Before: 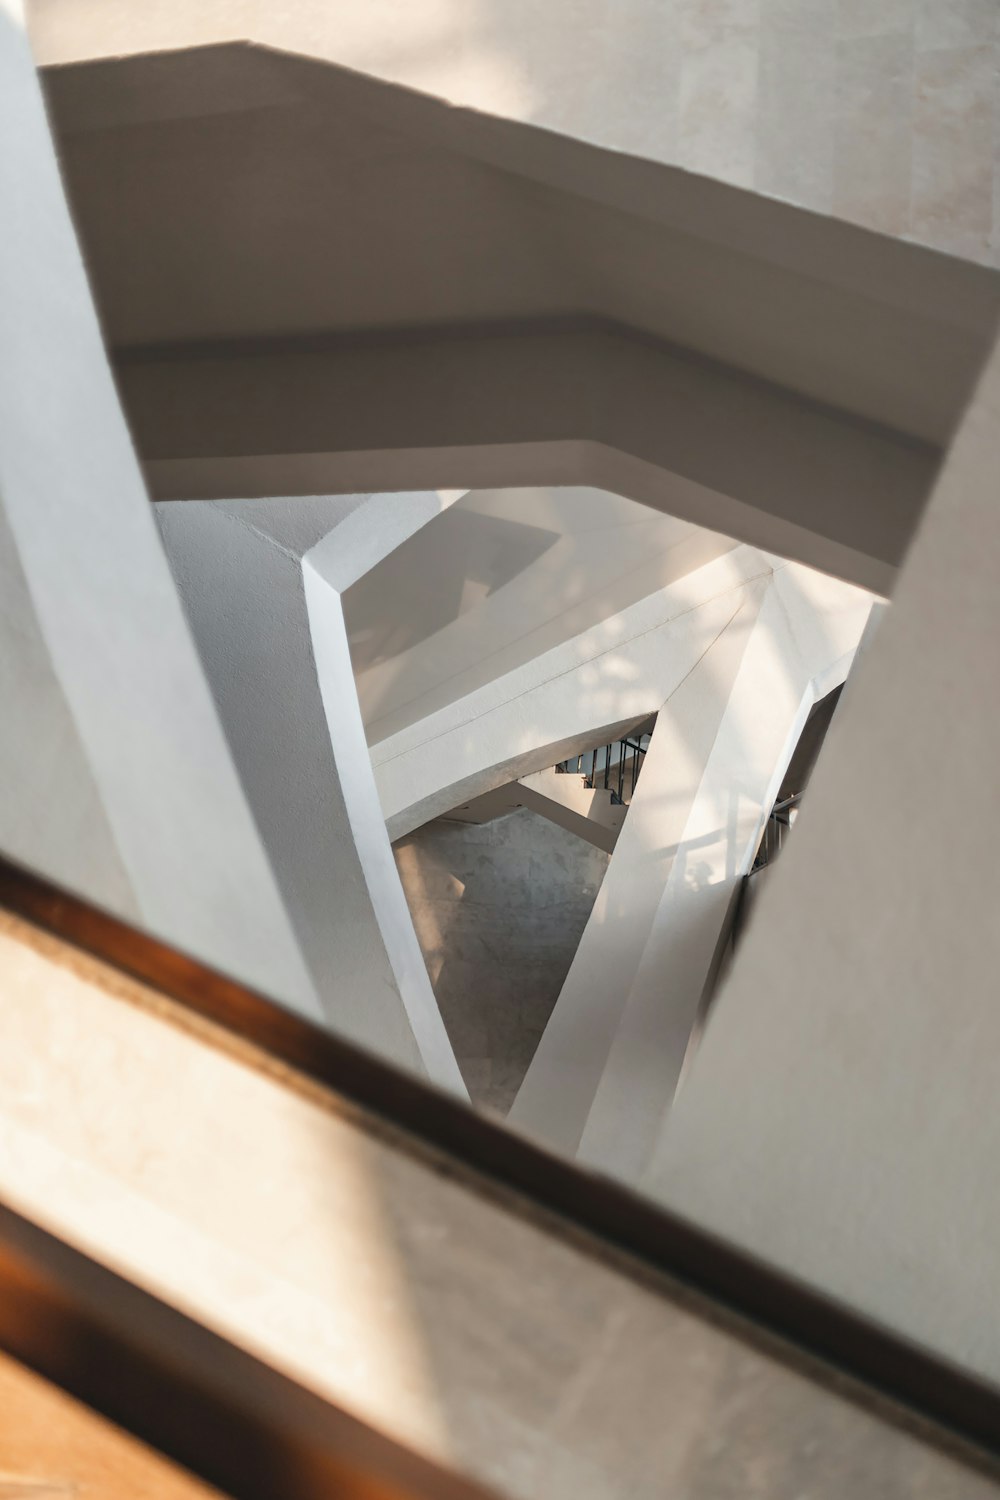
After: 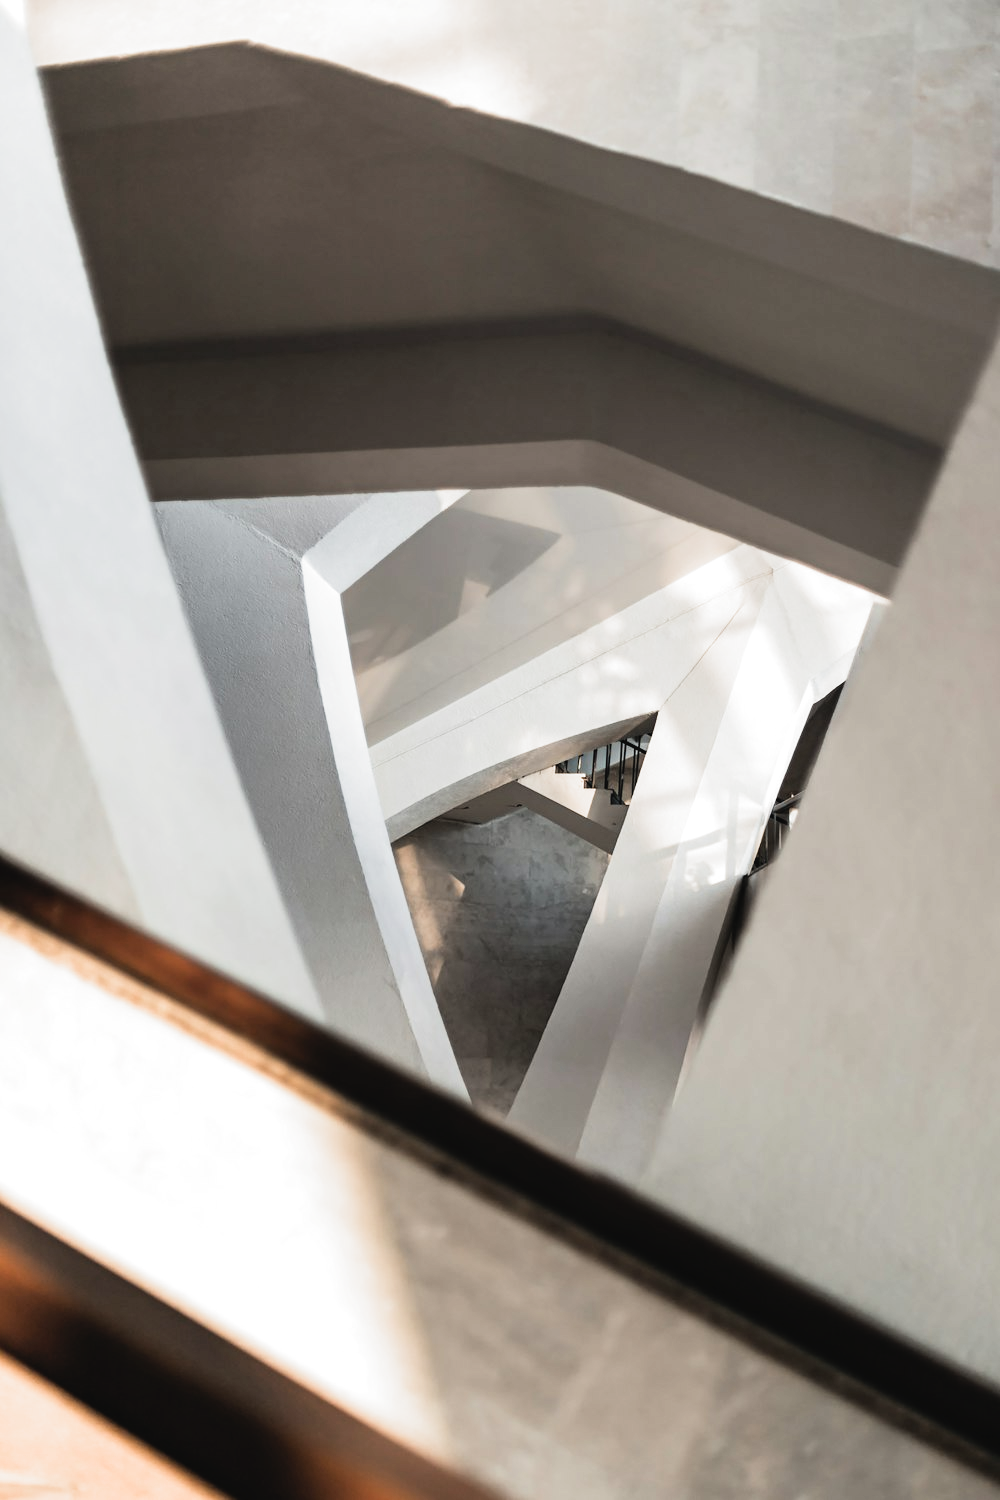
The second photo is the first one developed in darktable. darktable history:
filmic rgb: black relative exposure -8.28 EV, white relative exposure 2.2 EV, threshold 5.95 EV, target white luminance 99.867%, hardness 7.17, latitude 75.01%, contrast 1.316, highlights saturation mix -1.57%, shadows ↔ highlights balance 30.24%, color science v5 (2021), contrast in shadows safe, contrast in highlights safe, enable highlight reconstruction true
tone curve: curves: ch0 [(0, 0.028) (0.138, 0.156) (0.468, 0.516) (0.754, 0.823) (1, 1)], color space Lab, independent channels, preserve colors none
